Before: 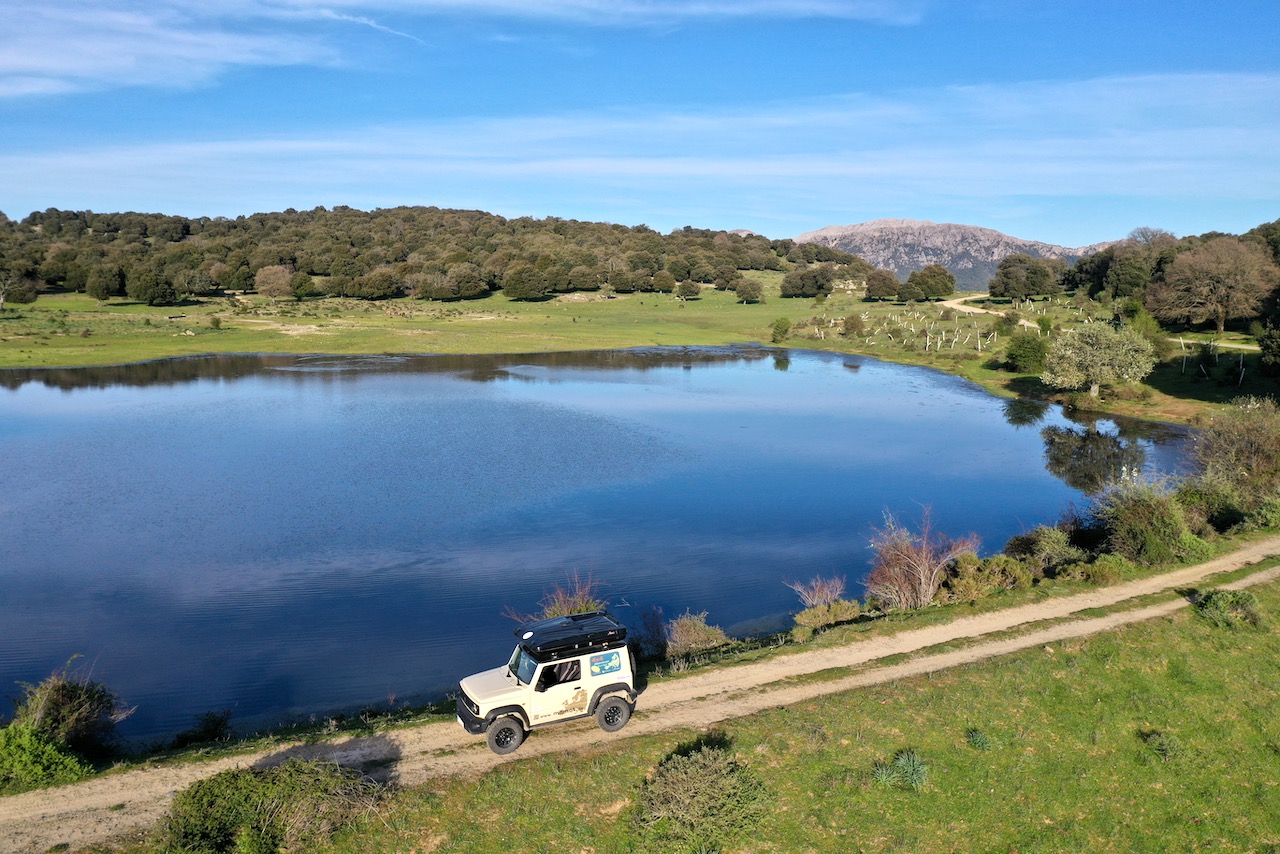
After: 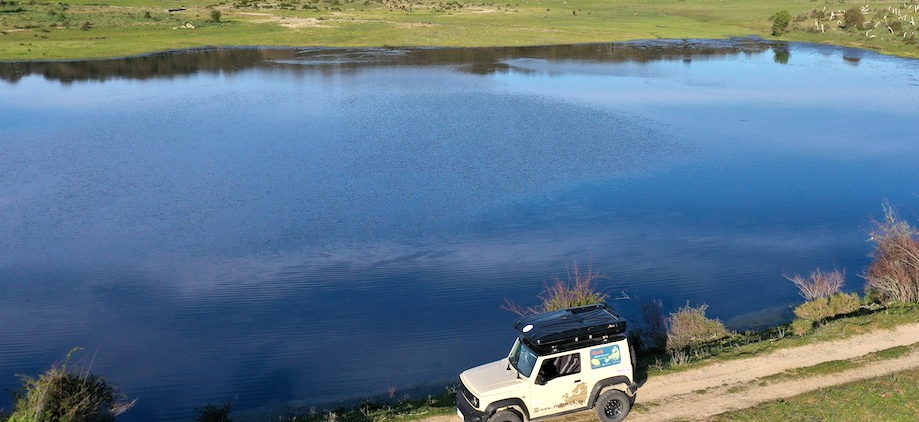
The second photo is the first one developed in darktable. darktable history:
crop: top 36.058%, right 28.159%, bottom 14.483%
